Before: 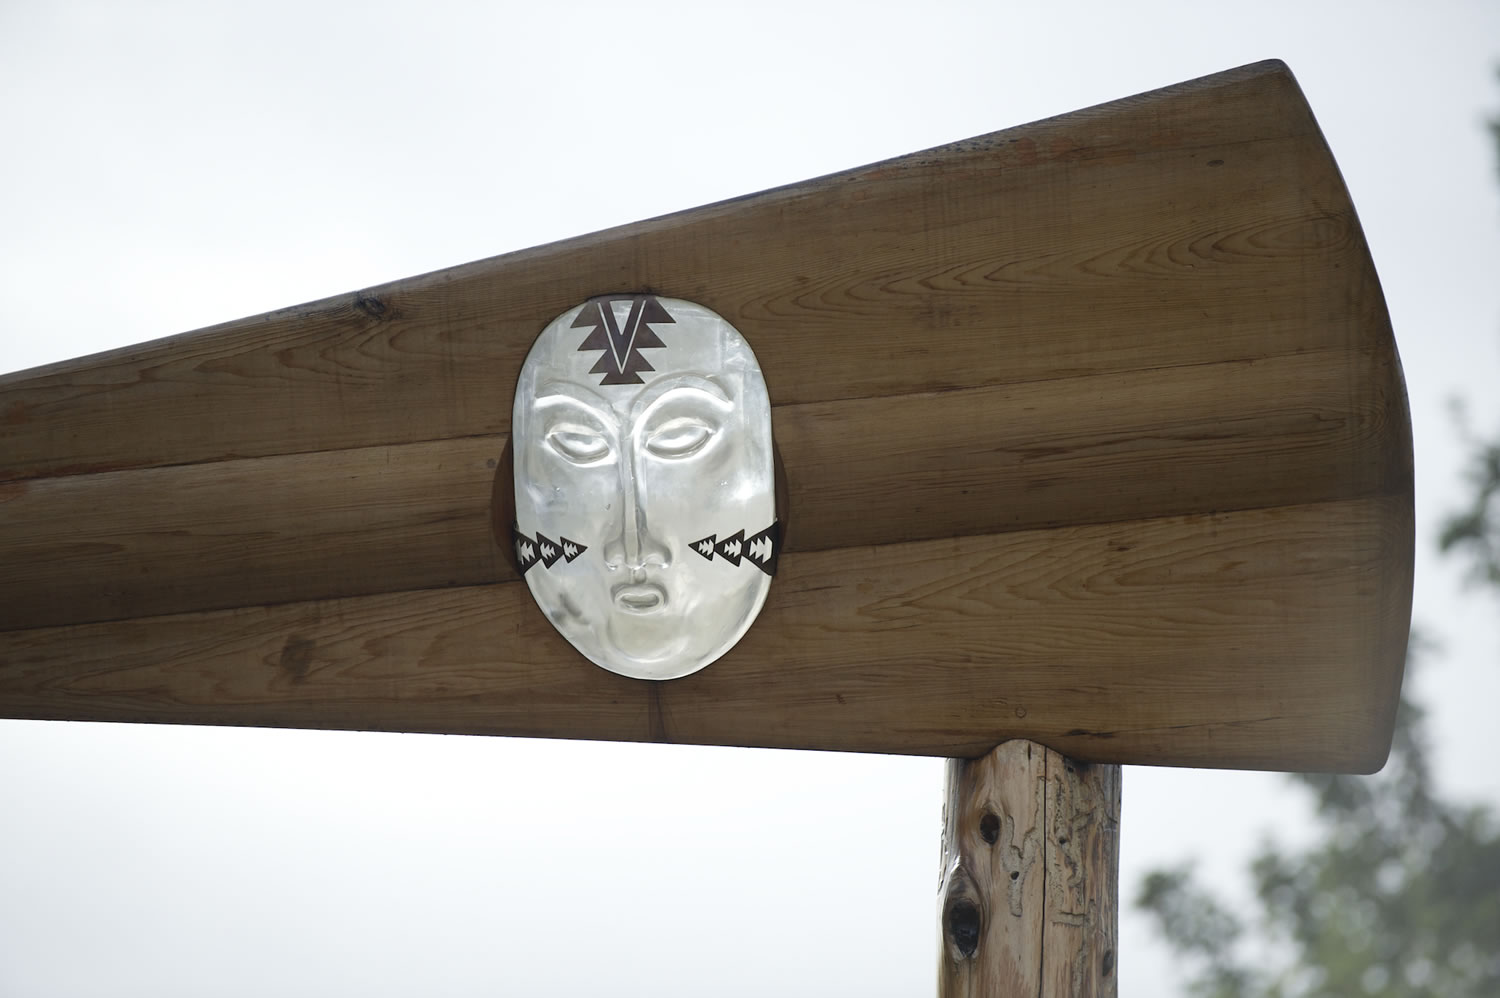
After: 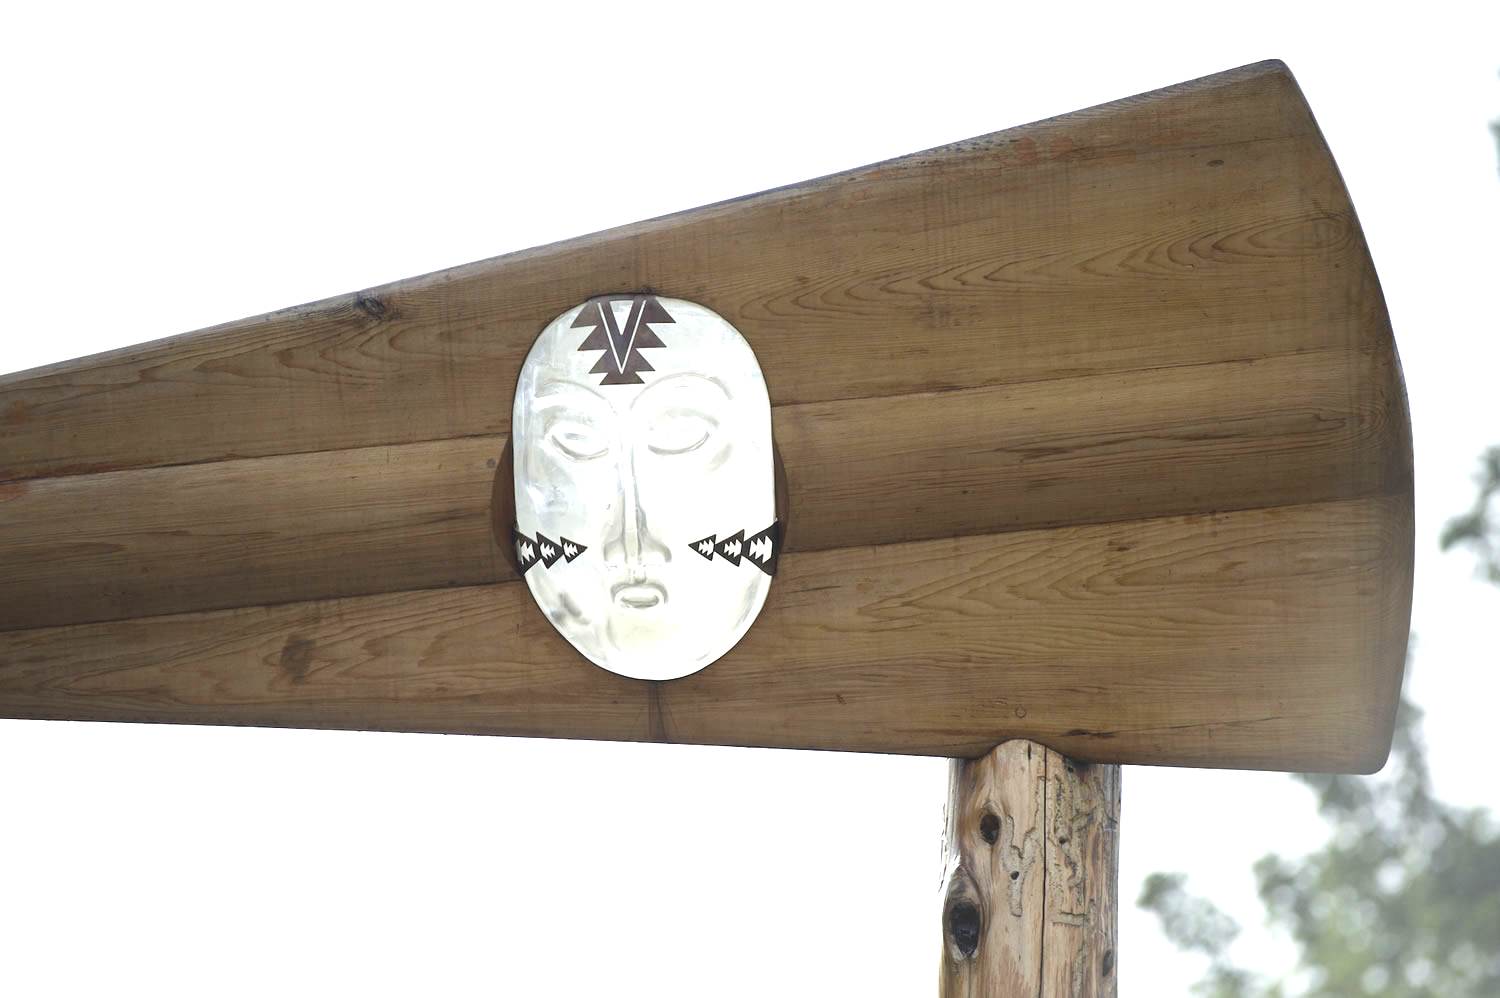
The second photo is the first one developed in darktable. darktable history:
exposure: black level correction 0, exposure 1.099 EV, compensate highlight preservation false
shadows and highlights: shadows 31.1, highlights 0.838, soften with gaussian
